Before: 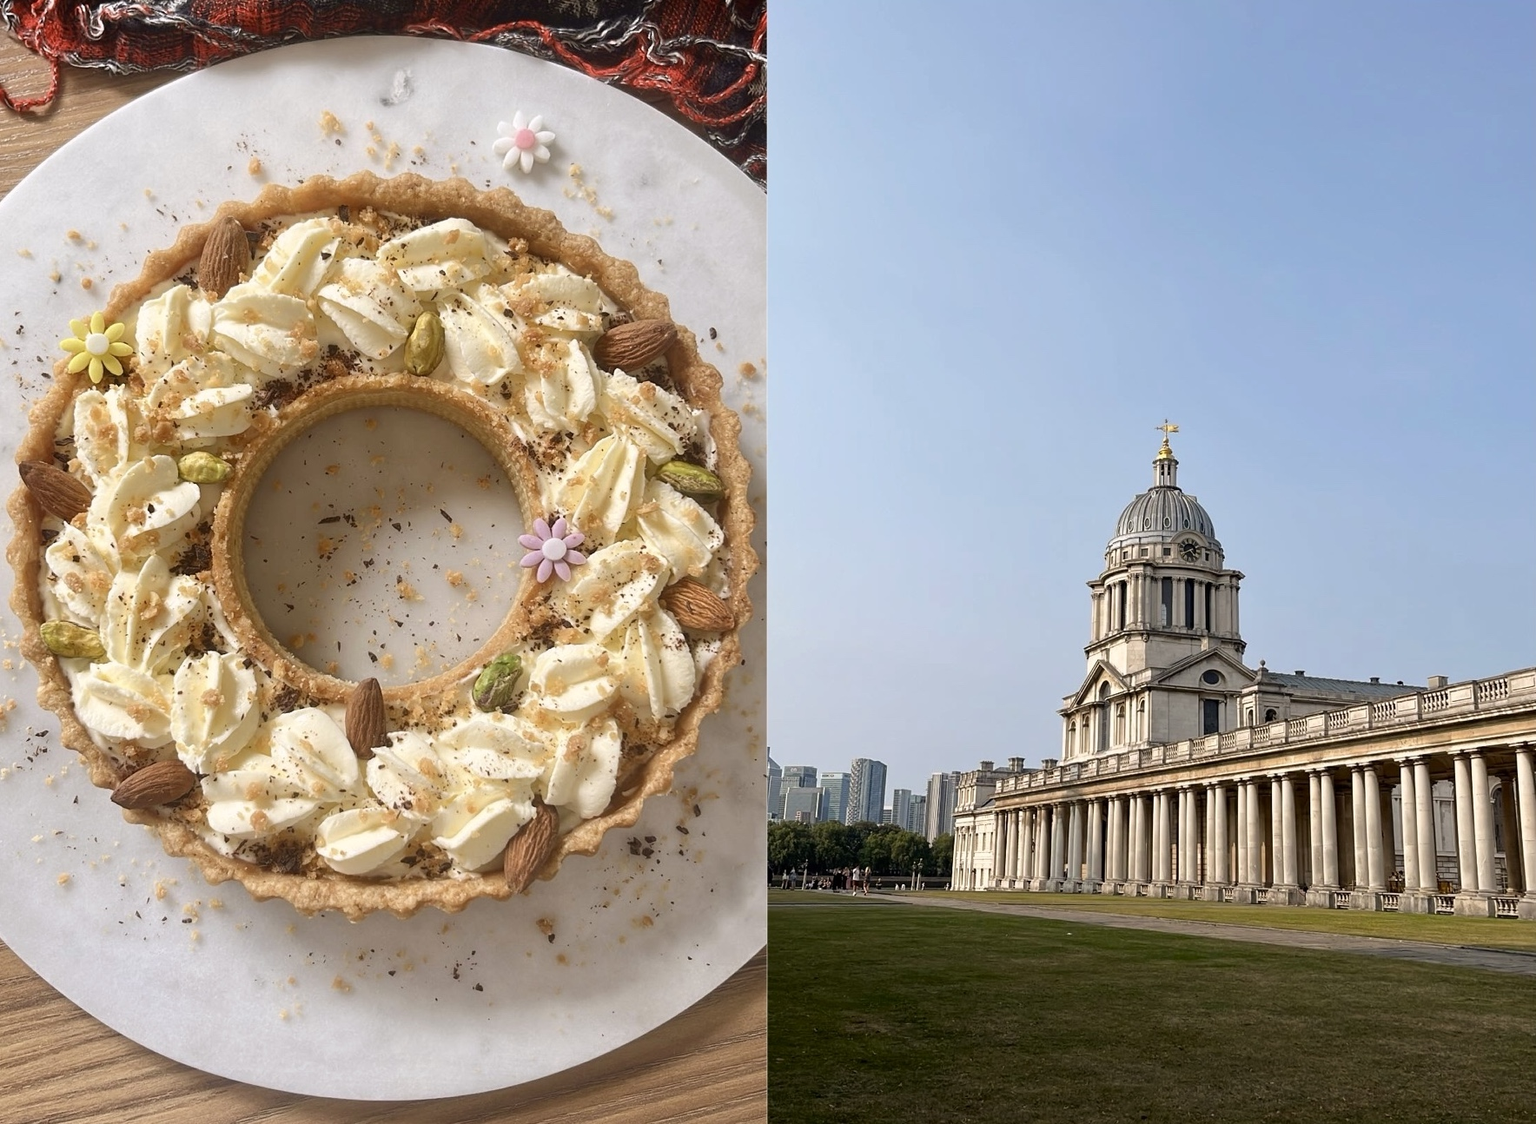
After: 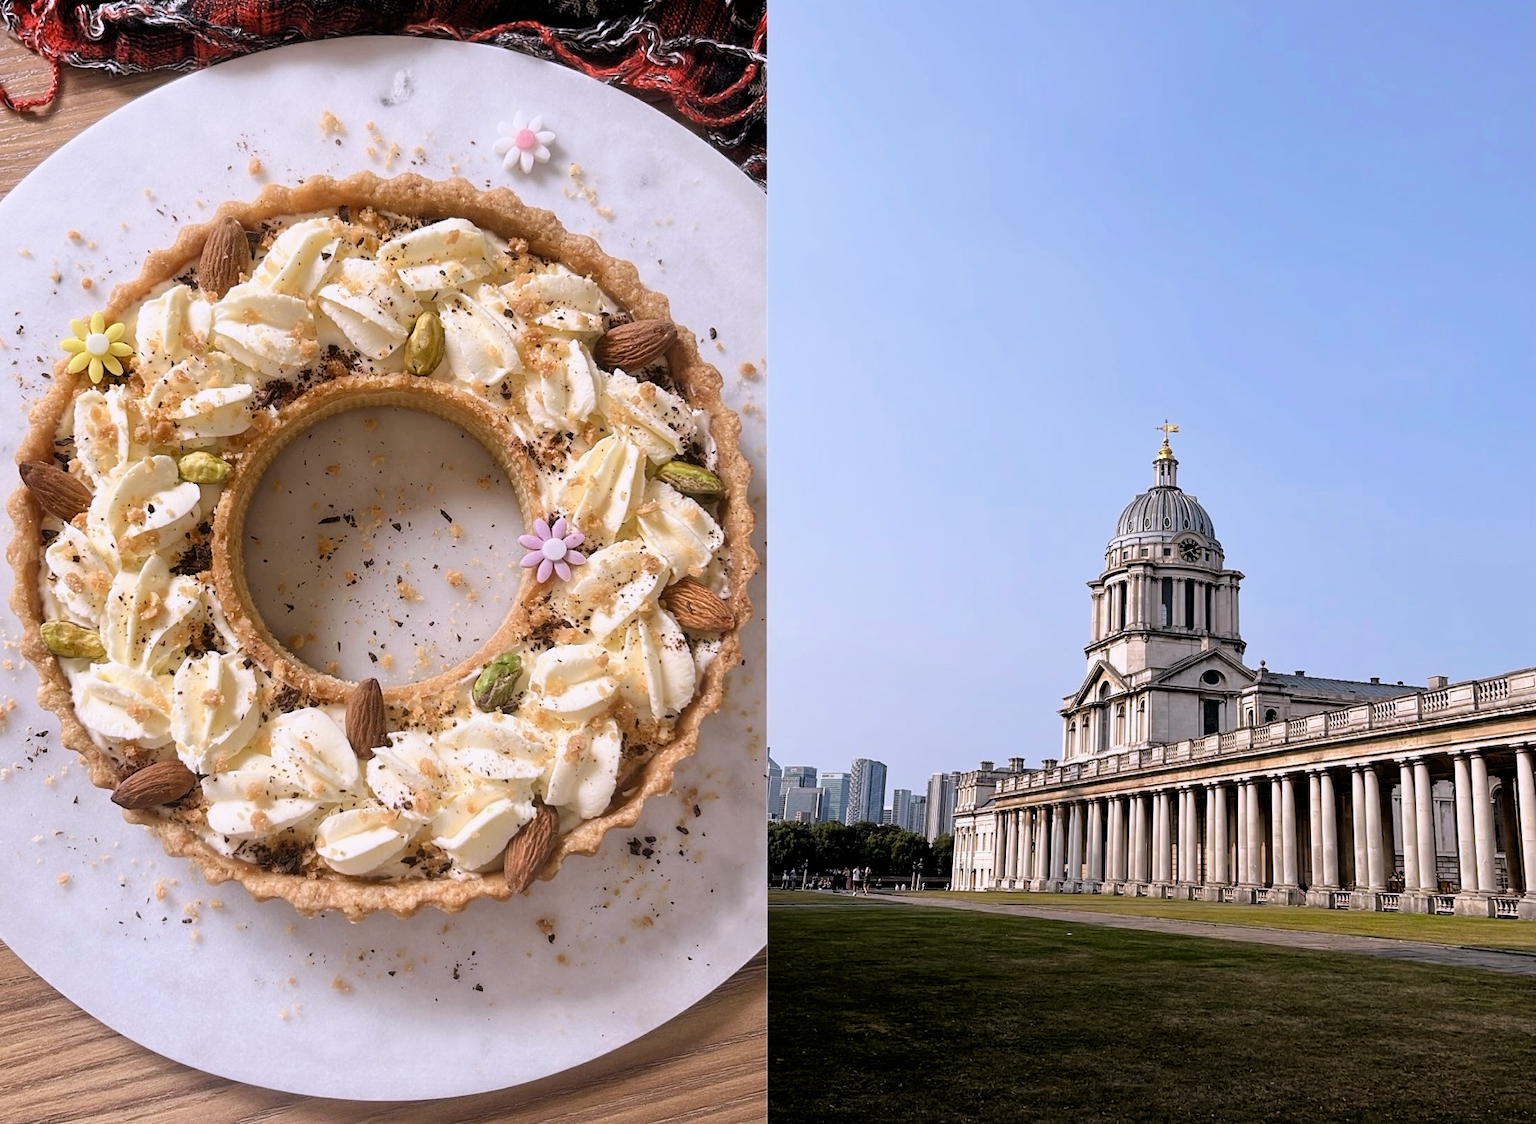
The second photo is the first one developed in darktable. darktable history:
white balance: red 1.004, blue 1.096
filmic rgb: black relative exposure -4.91 EV, white relative exposure 2.84 EV, hardness 3.7
